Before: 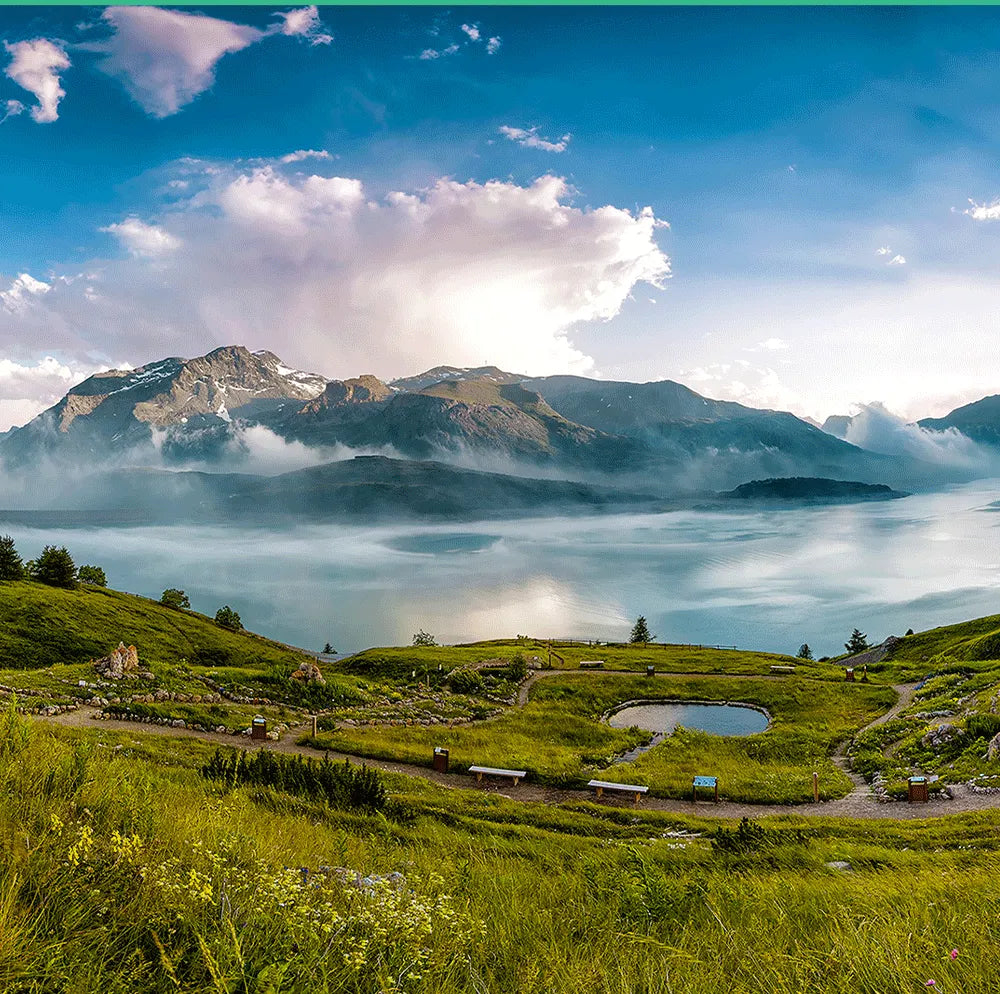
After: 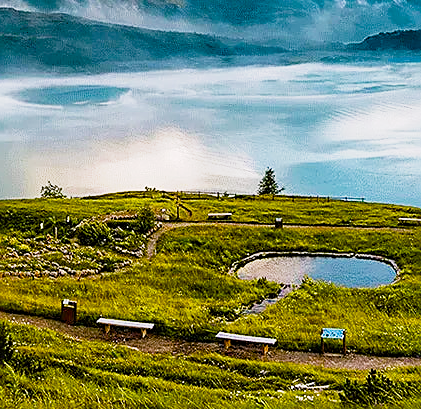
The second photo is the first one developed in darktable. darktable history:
color balance rgb: power › hue 311.83°, highlights gain › chroma 1.541%, highlights gain › hue 307.22°, perceptual saturation grading › global saturation 20%, perceptual saturation grading › highlights -25.435%, perceptual saturation grading › shadows 49.33%, perceptual brilliance grading › global brilliance 2.207%, perceptual brilliance grading › highlights 8.522%, perceptual brilliance grading › shadows -3.527%, global vibrance 20%
levels: mode automatic
tone equalizer: on, module defaults
exposure: exposure -0.072 EV, compensate highlight preservation false
base curve: curves: ch0 [(0, 0) (0.088, 0.125) (0.176, 0.251) (0.354, 0.501) (0.613, 0.749) (1, 0.877)], preserve colors none
crop: left 37.29%, top 45.11%, right 20.574%, bottom 13.693%
sharpen: amount 0.573
